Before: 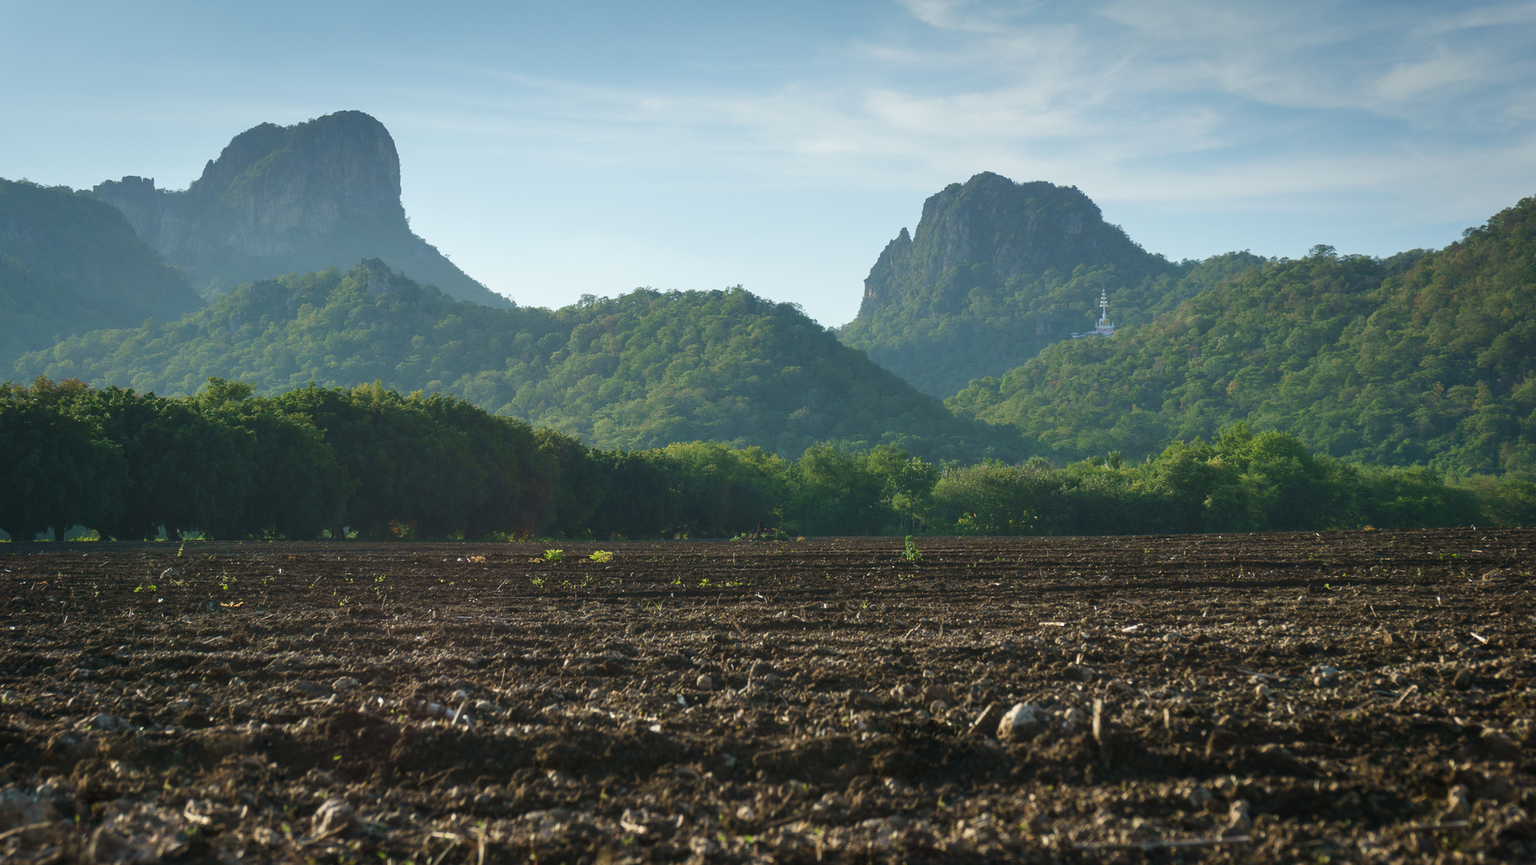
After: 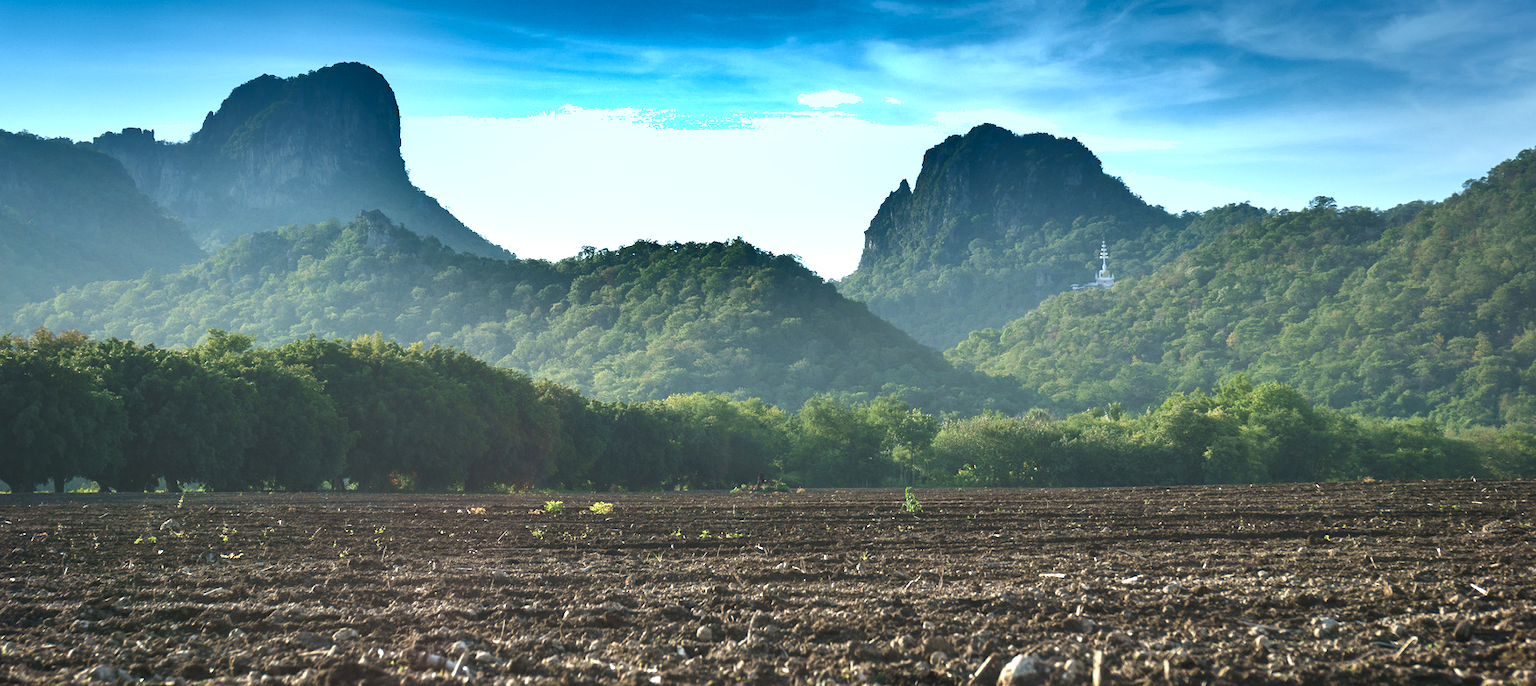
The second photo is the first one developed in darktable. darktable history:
color correction: saturation 0.8
crop and rotate: top 5.667%, bottom 14.937%
graduated density: density 2.02 EV, hardness 44%, rotation 0.374°, offset 8.21, hue 208.8°, saturation 97%
exposure: exposure 1 EV, compensate highlight preservation false
tone equalizer: on, module defaults
shadows and highlights: shadows 24.5, highlights -78.15, soften with gaussian
